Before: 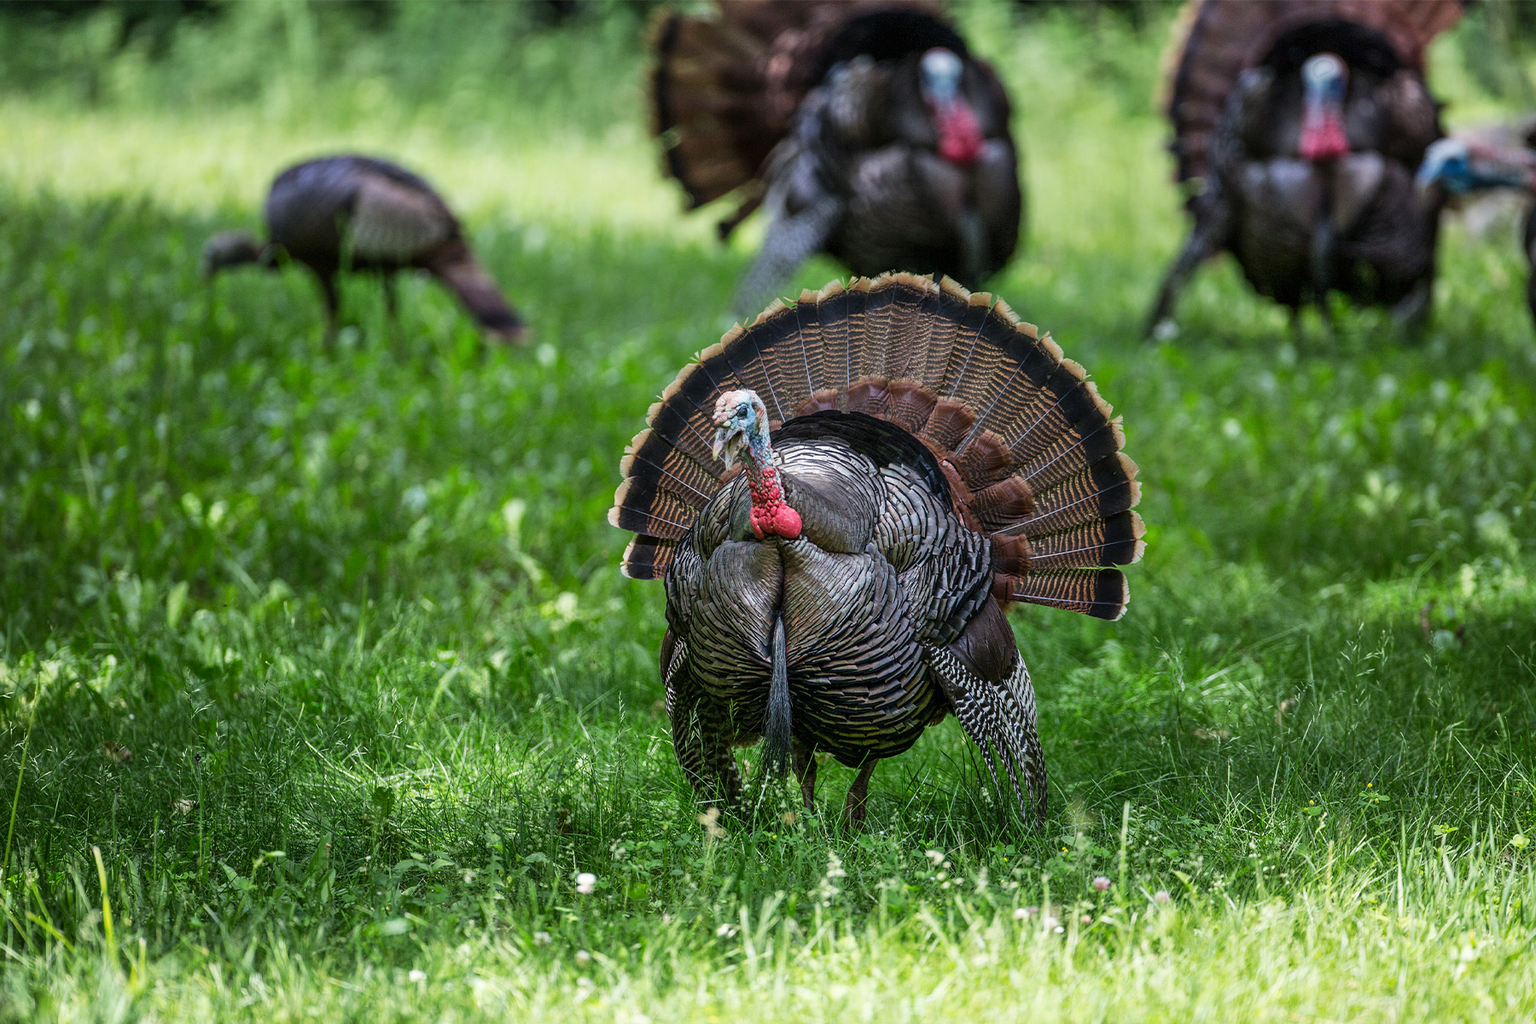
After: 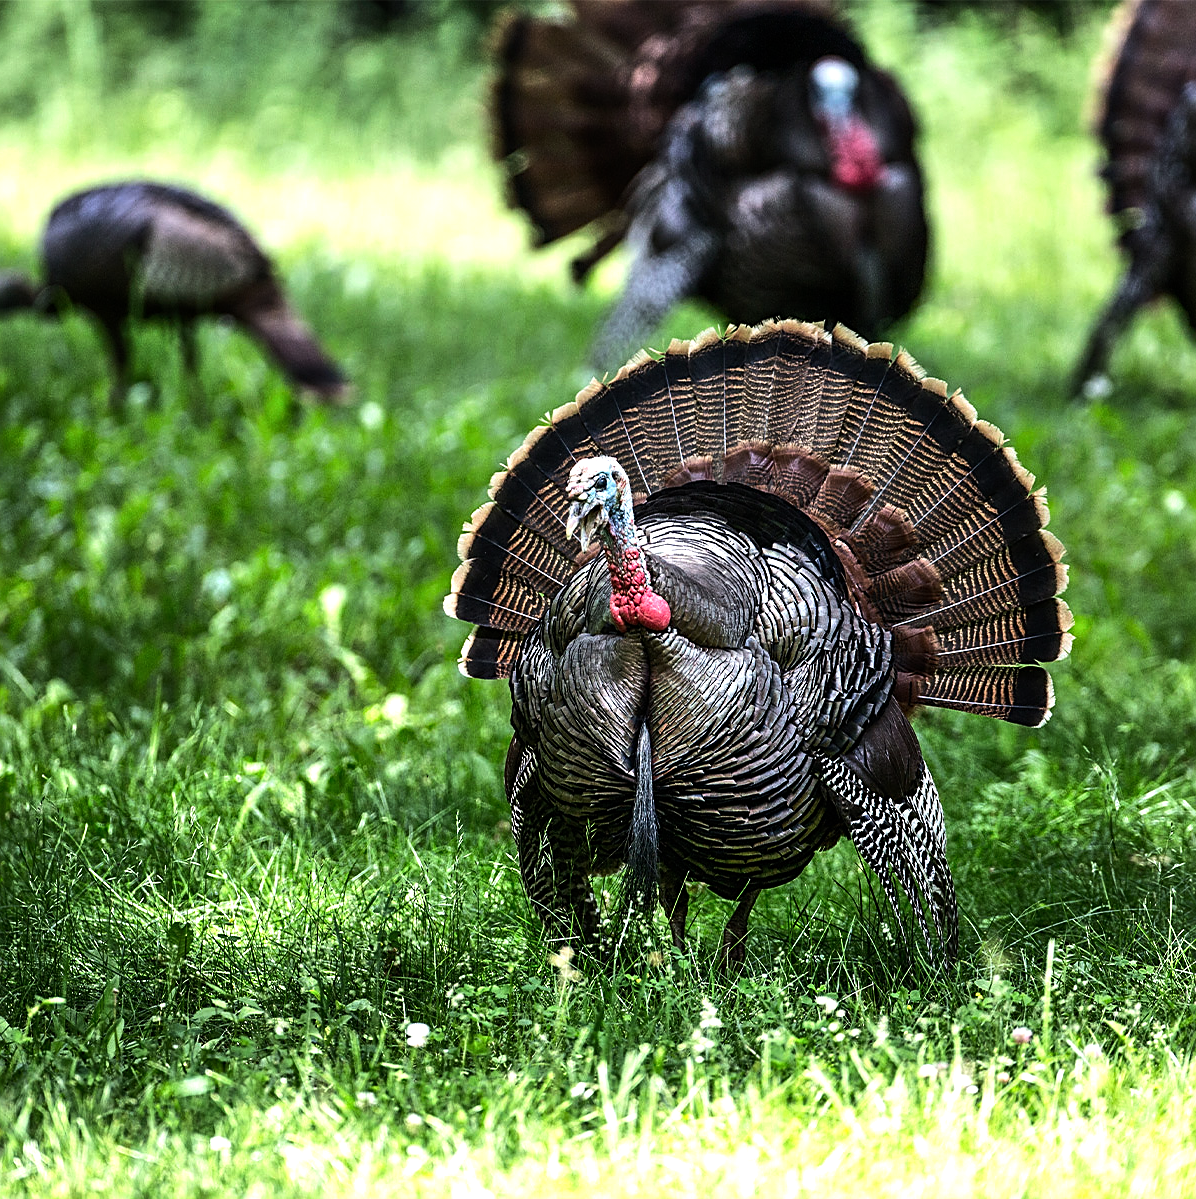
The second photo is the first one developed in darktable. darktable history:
tone equalizer: -8 EV -1.09 EV, -7 EV -1.02 EV, -6 EV -0.892 EV, -5 EV -0.601 EV, -3 EV 0.574 EV, -2 EV 0.843 EV, -1 EV 1 EV, +0 EV 1.08 EV, edges refinement/feathering 500, mask exposure compensation -1.57 EV, preserve details no
crop and rotate: left 14.952%, right 18.572%
sharpen: on, module defaults
